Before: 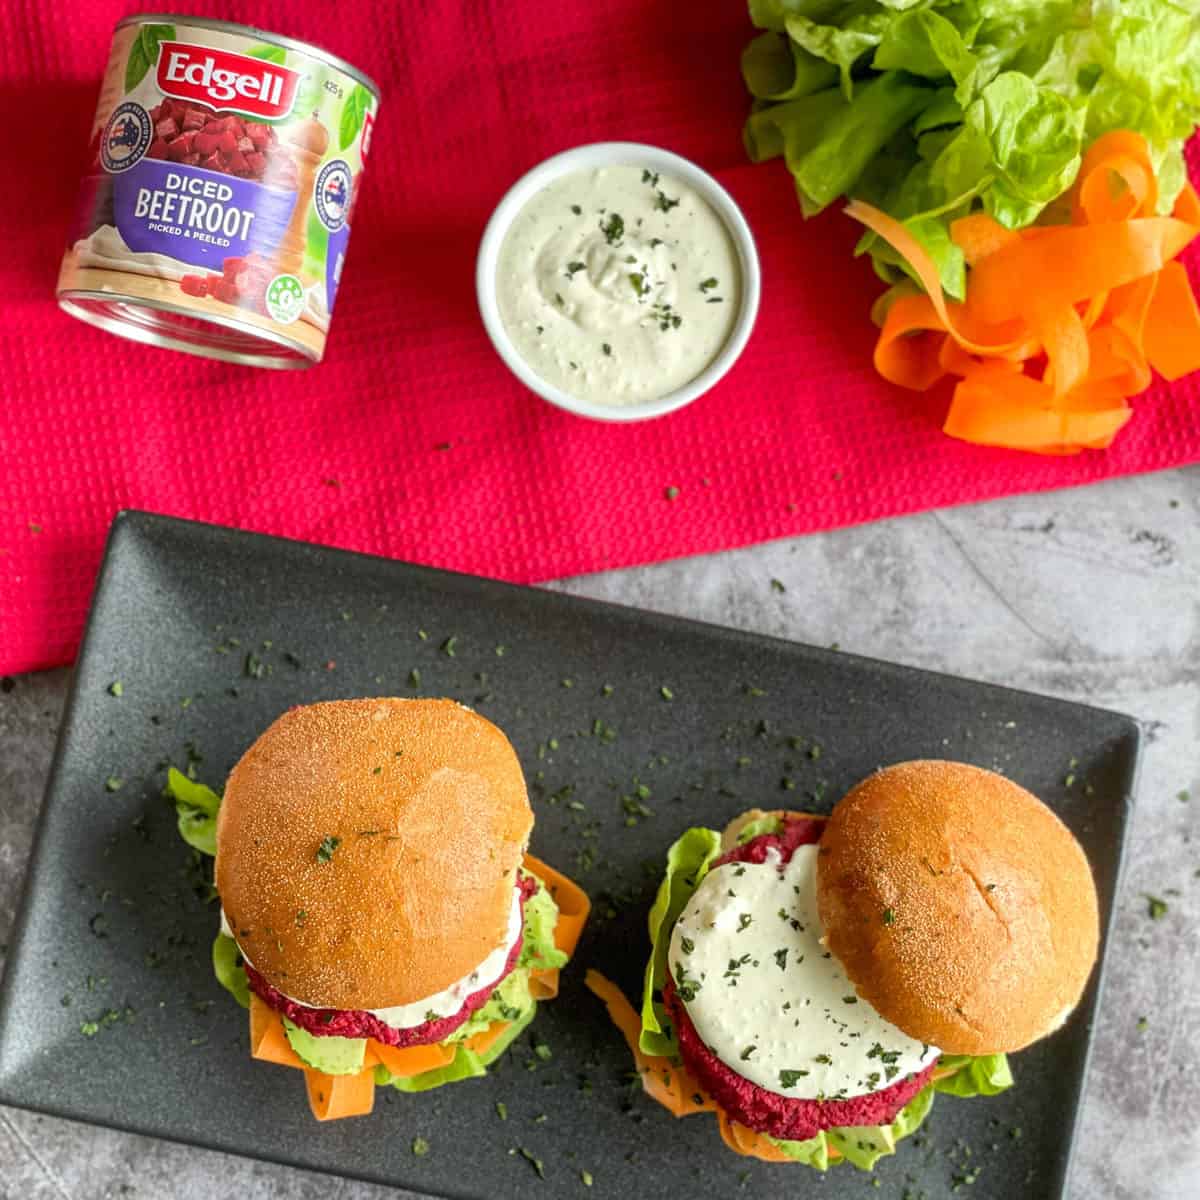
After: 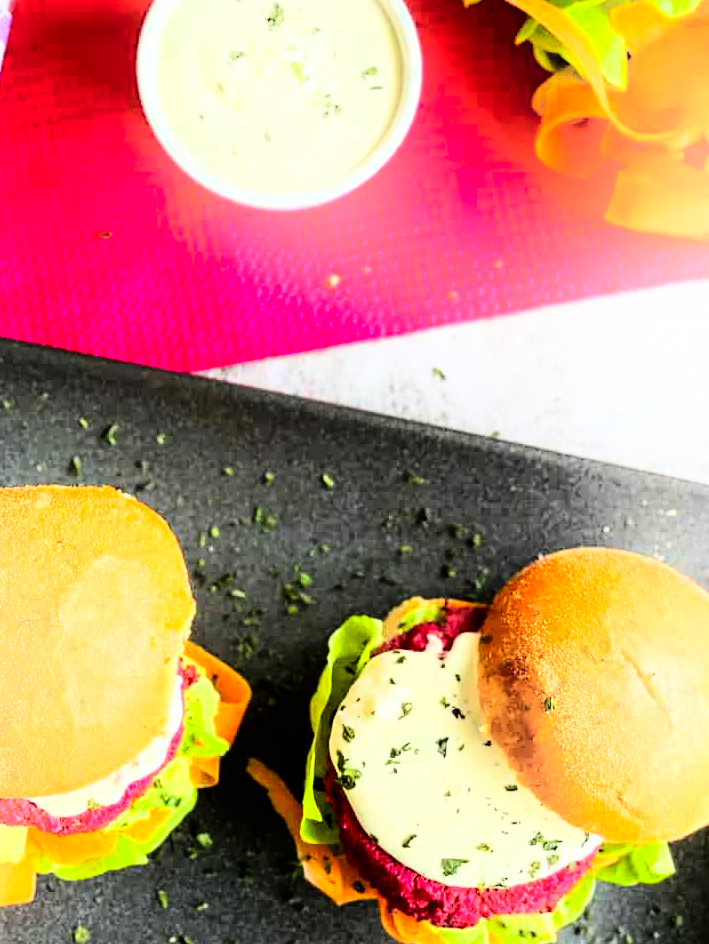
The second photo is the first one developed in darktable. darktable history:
color correction: saturation 1.34
crop and rotate: left 28.256%, top 17.734%, right 12.656%, bottom 3.573%
white balance: emerald 1
shadows and highlights: shadows -21.3, highlights 100, soften with gaussian
rgb curve: curves: ch0 [(0, 0) (0.21, 0.15) (0.24, 0.21) (0.5, 0.75) (0.75, 0.96) (0.89, 0.99) (1, 1)]; ch1 [(0, 0.02) (0.21, 0.13) (0.25, 0.2) (0.5, 0.67) (0.75, 0.9) (0.89, 0.97) (1, 1)]; ch2 [(0, 0.02) (0.21, 0.13) (0.25, 0.2) (0.5, 0.67) (0.75, 0.9) (0.89, 0.97) (1, 1)], compensate middle gray true
color balance rgb: saturation formula JzAzBz (2021)
